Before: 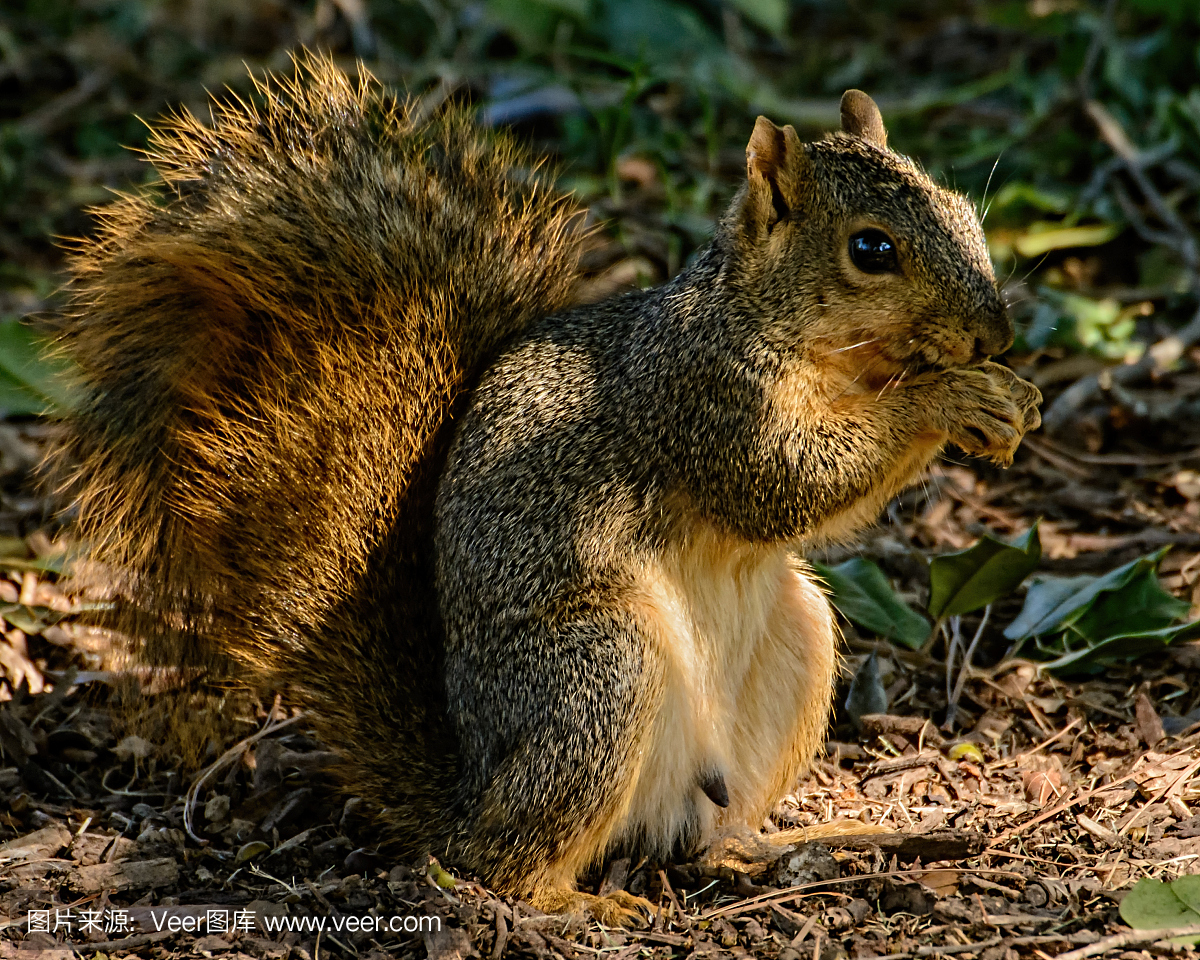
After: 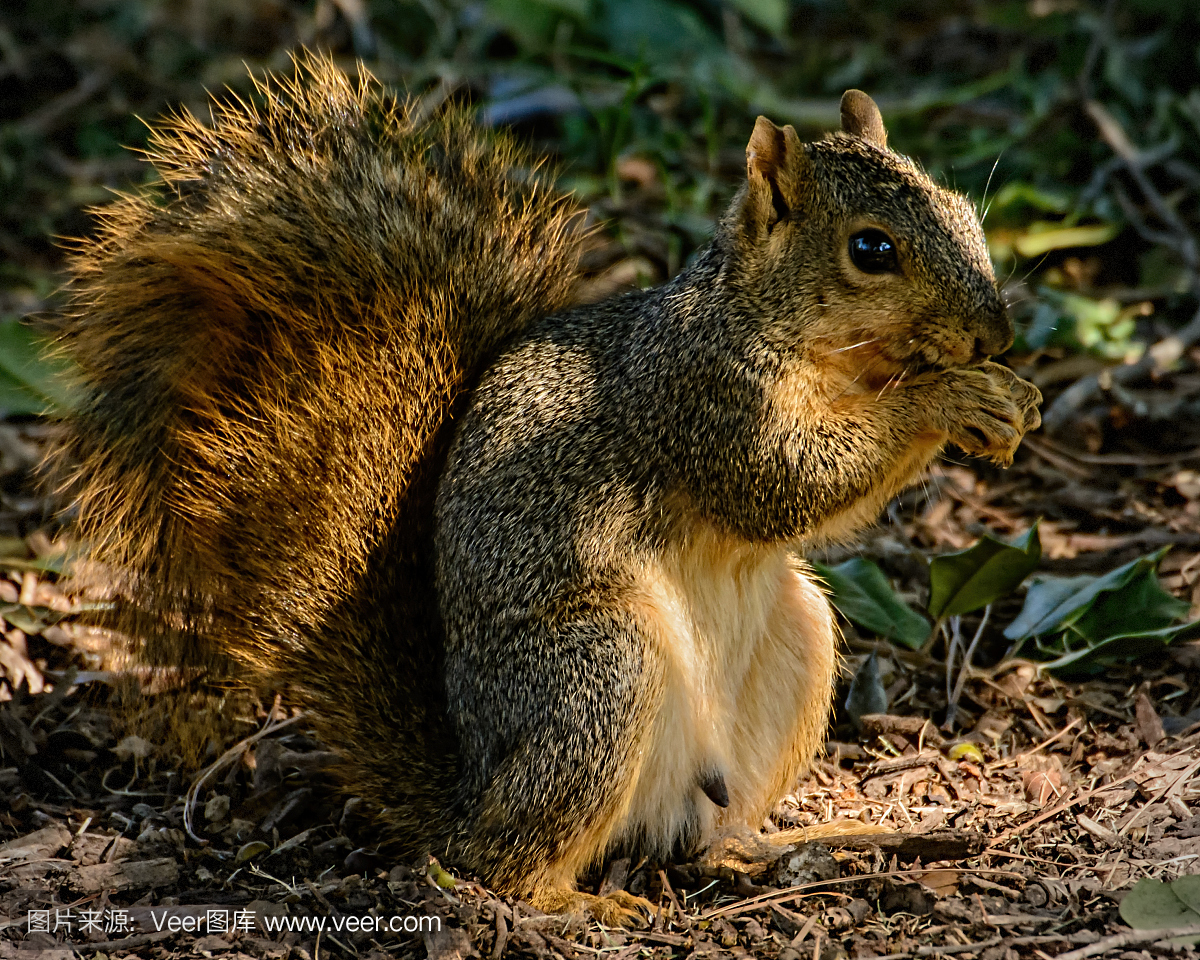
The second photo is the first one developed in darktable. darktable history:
vignetting: fall-off radius 61.11%, center (-0.032, -0.049), dithering 8-bit output
